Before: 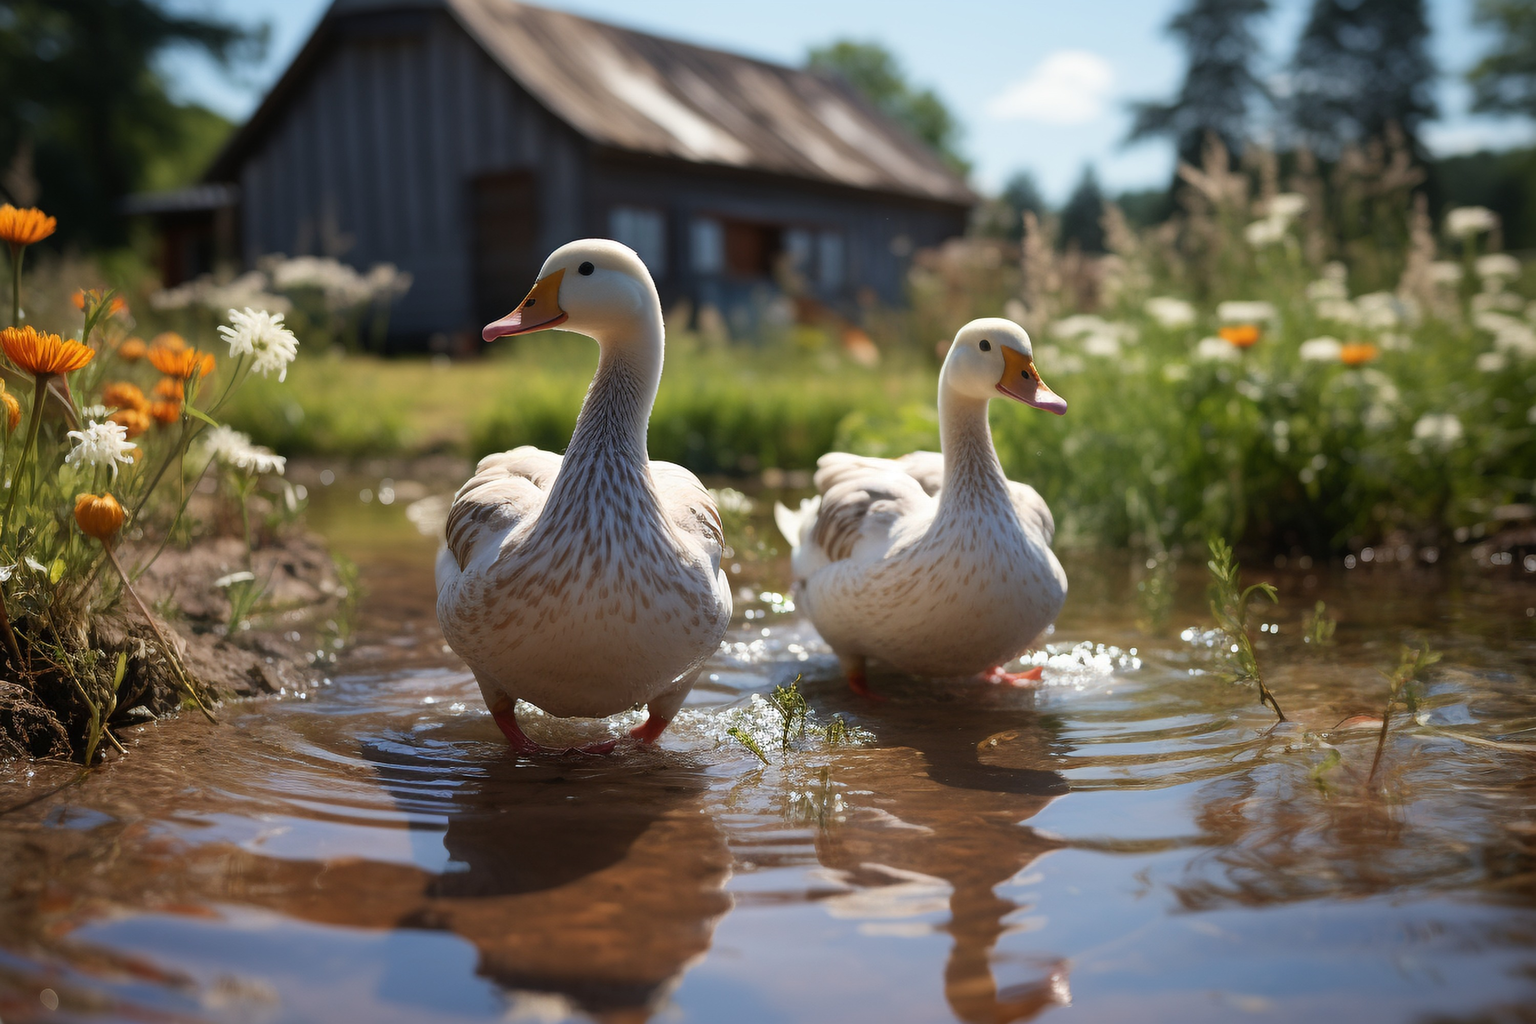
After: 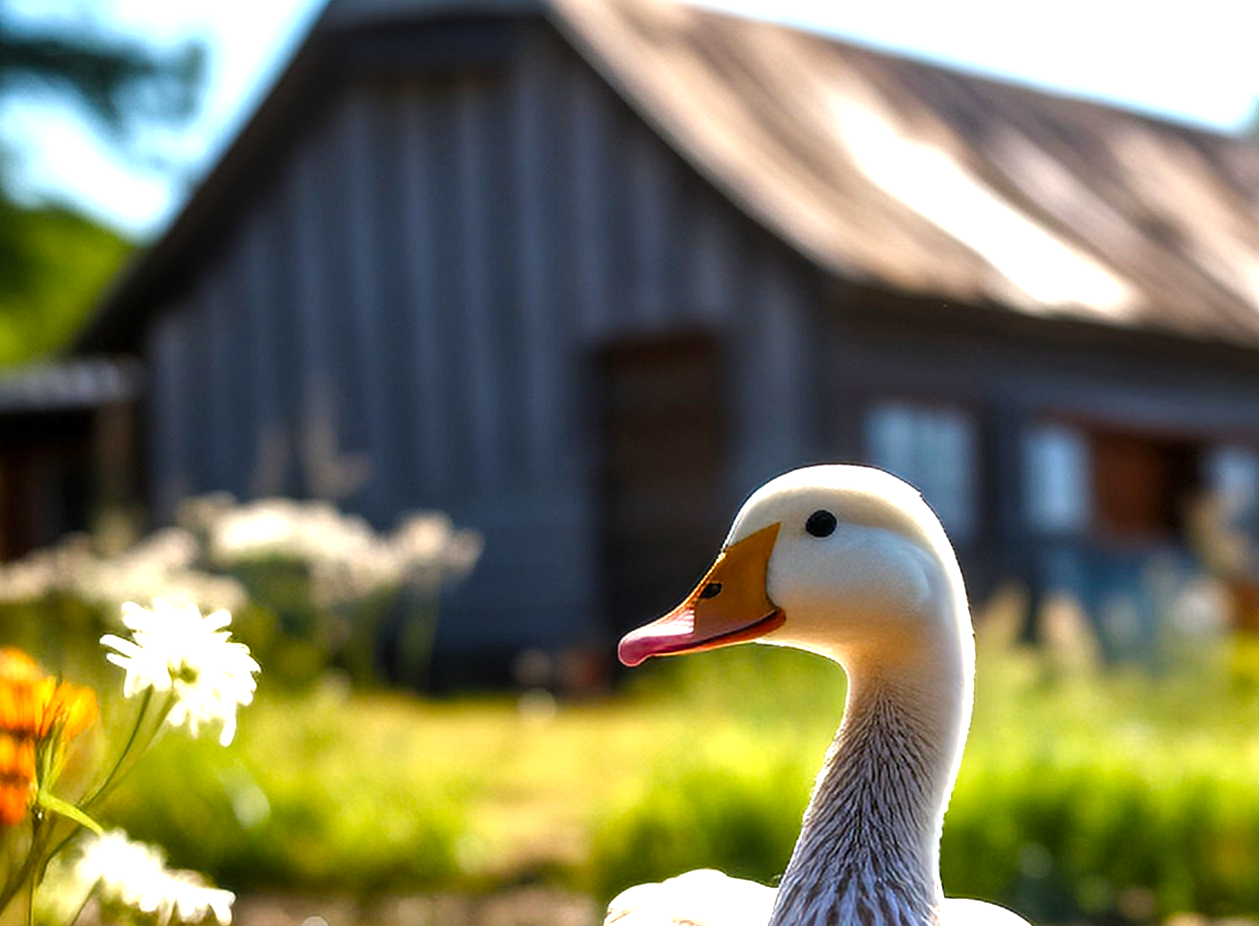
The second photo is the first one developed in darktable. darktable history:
levels: levels [0.012, 0.367, 0.697]
local contrast: detail 130%
crop and rotate: left 10.817%, top 0.062%, right 47.194%, bottom 53.626%
color balance rgb: perceptual saturation grading › global saturation 20%, perceptual saturation grading › highlights -25%, perceptual saturation grading › shadows 50%
